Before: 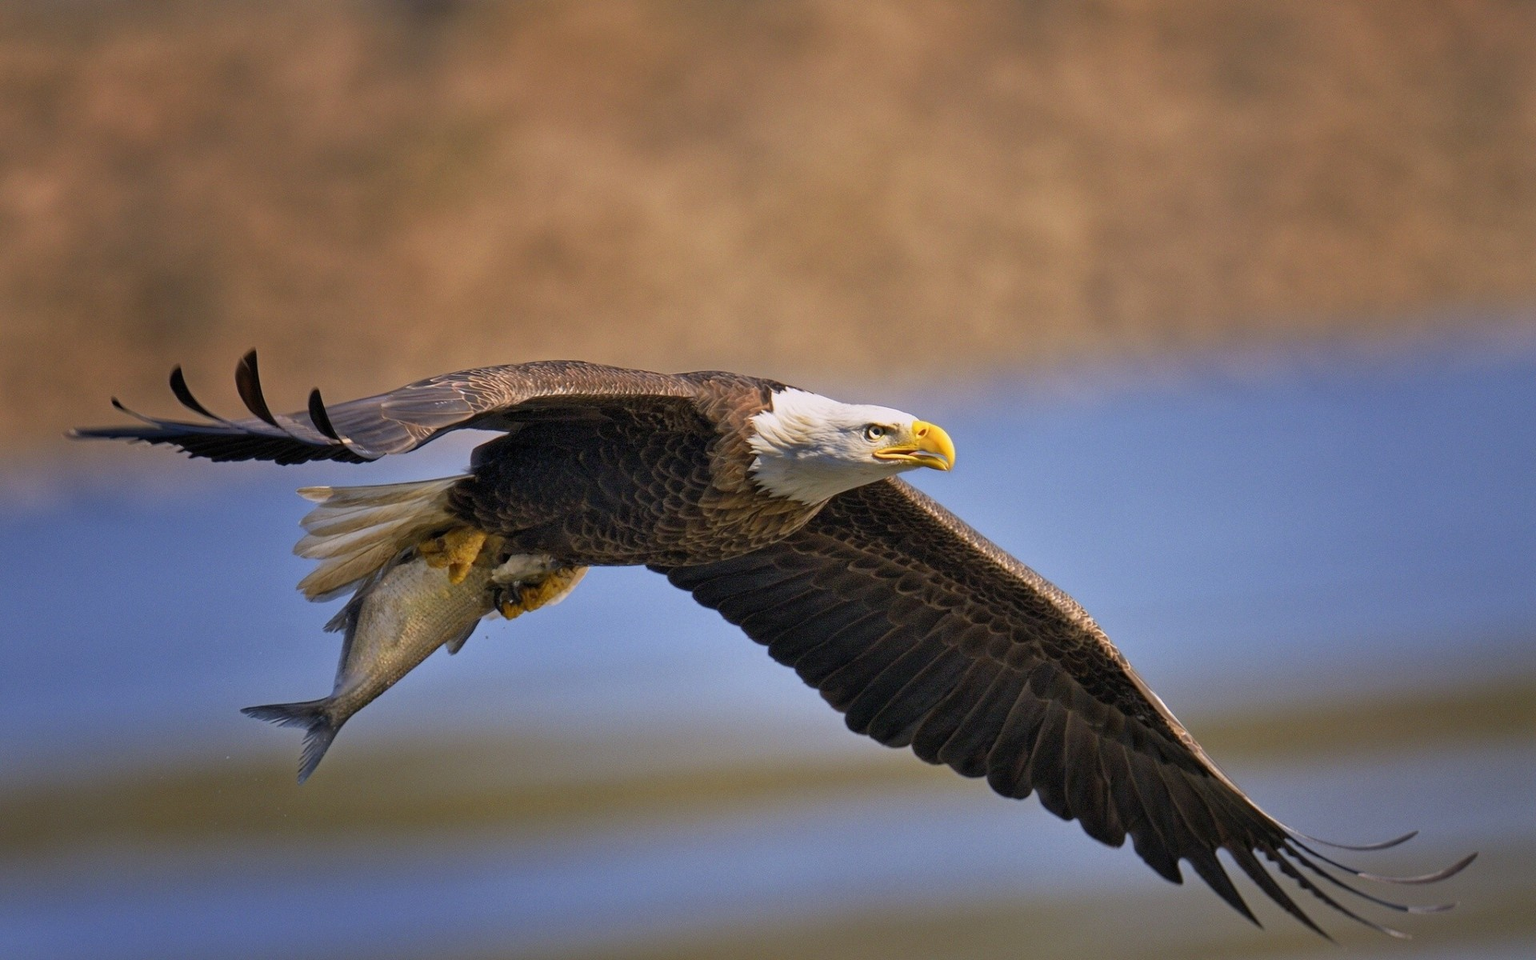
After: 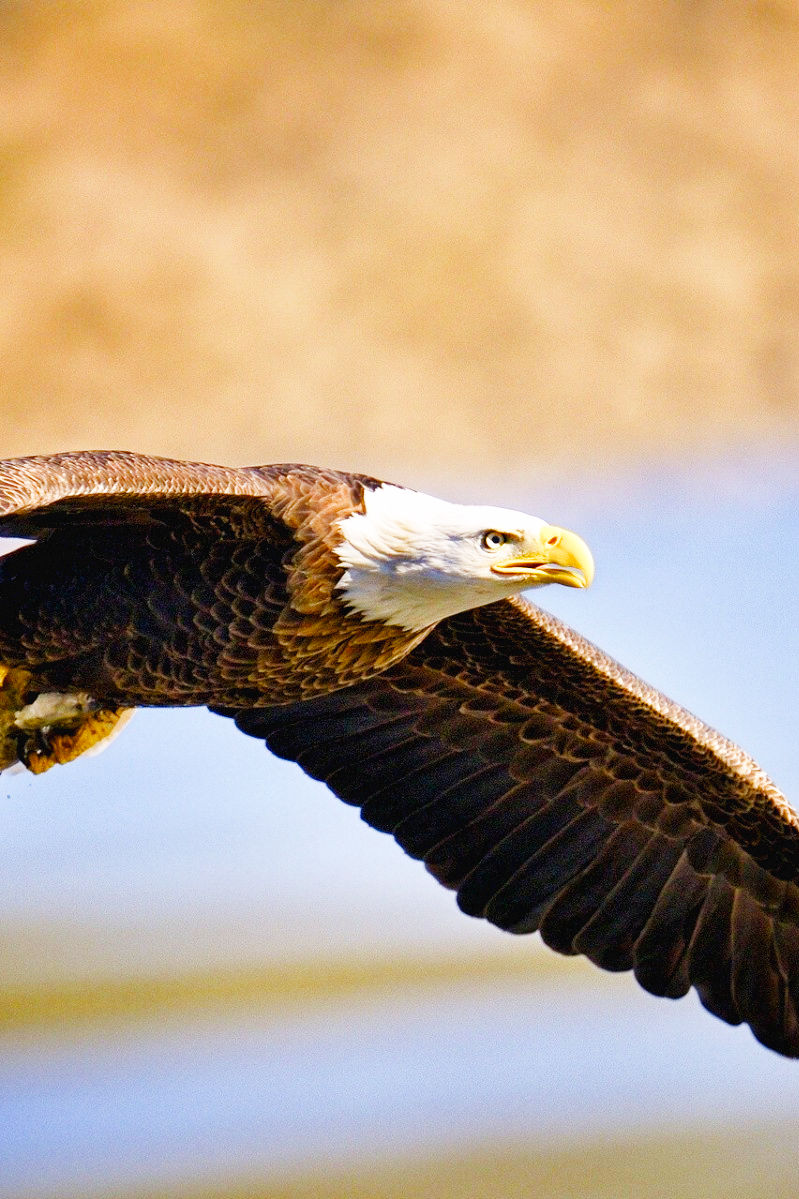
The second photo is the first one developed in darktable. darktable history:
color balance rgb: global offset › luminance -0.511%, perceptual saturation grading › global saturation 20%, perceptual saturation grading › highlights -50.282%, perceptual saturation grading › shadows 30.741%, global vibrance 20%
exposure: exposure 0.084 EV, compensate highlight preservation false
crop: left 31.278%, right 27.069%
base curve: curves: ch0 [(0, 0.003) (0.001, 0.002) (0.006, 0.004) (0.02, 0.022) (0.048, 0.086) (0.094, 0.234) (0.162, 0.431) (0.258, 0.629) (0.385, 0.8) (0.548, 0.918) (0.751, 0.988) (1, 1)], preserve colors none
